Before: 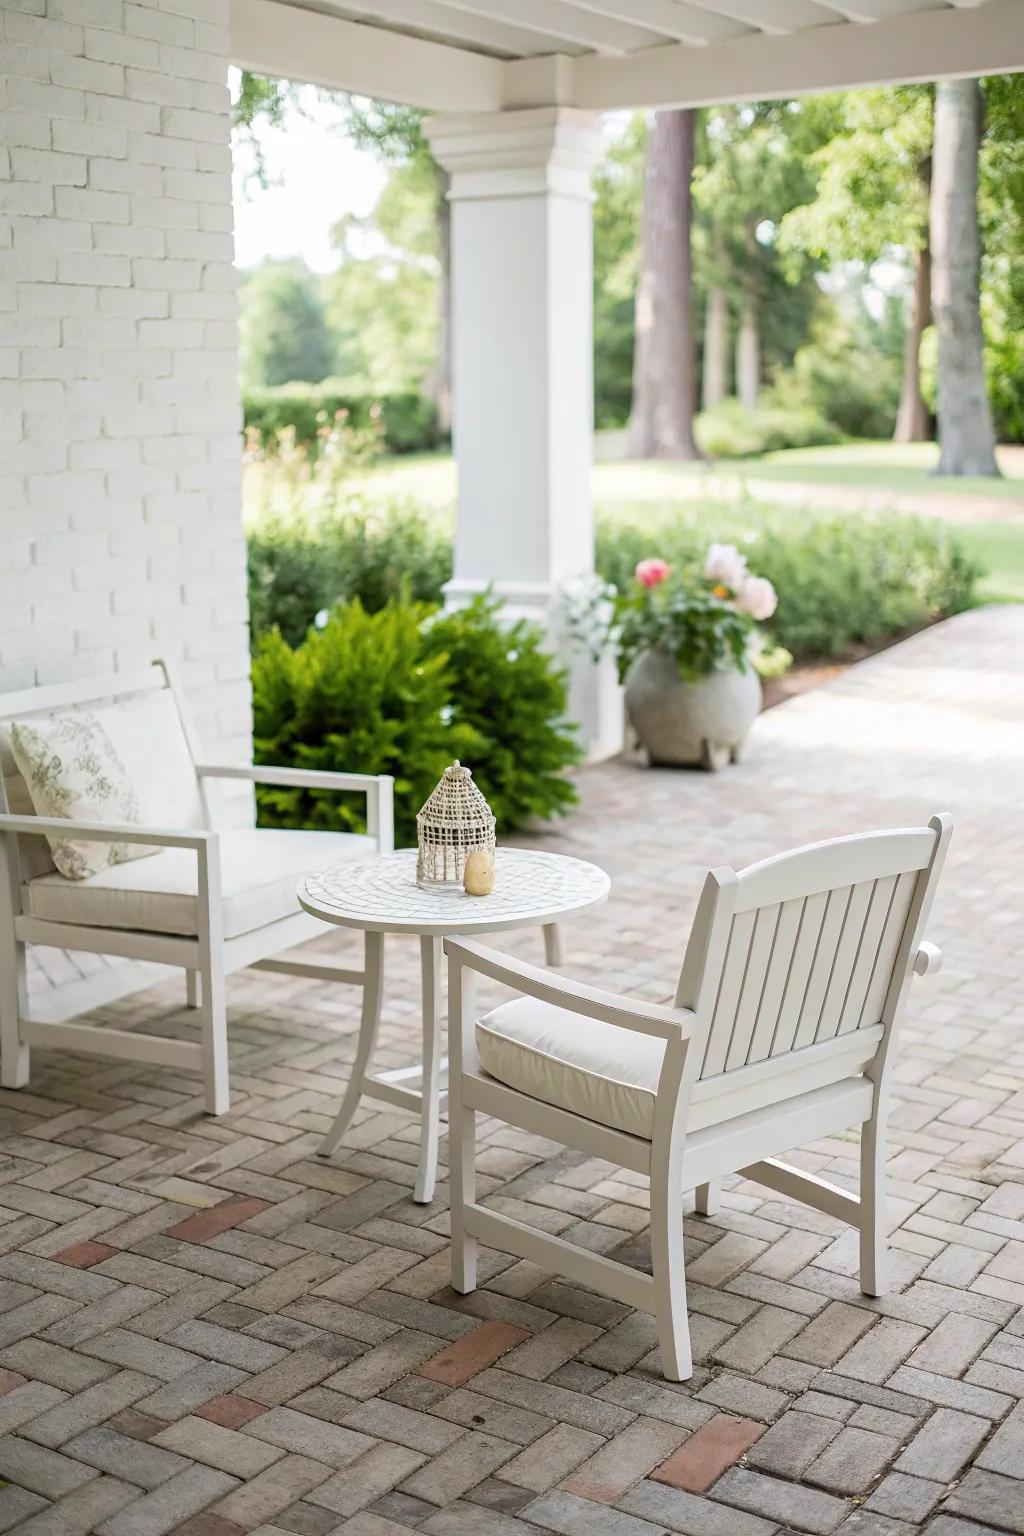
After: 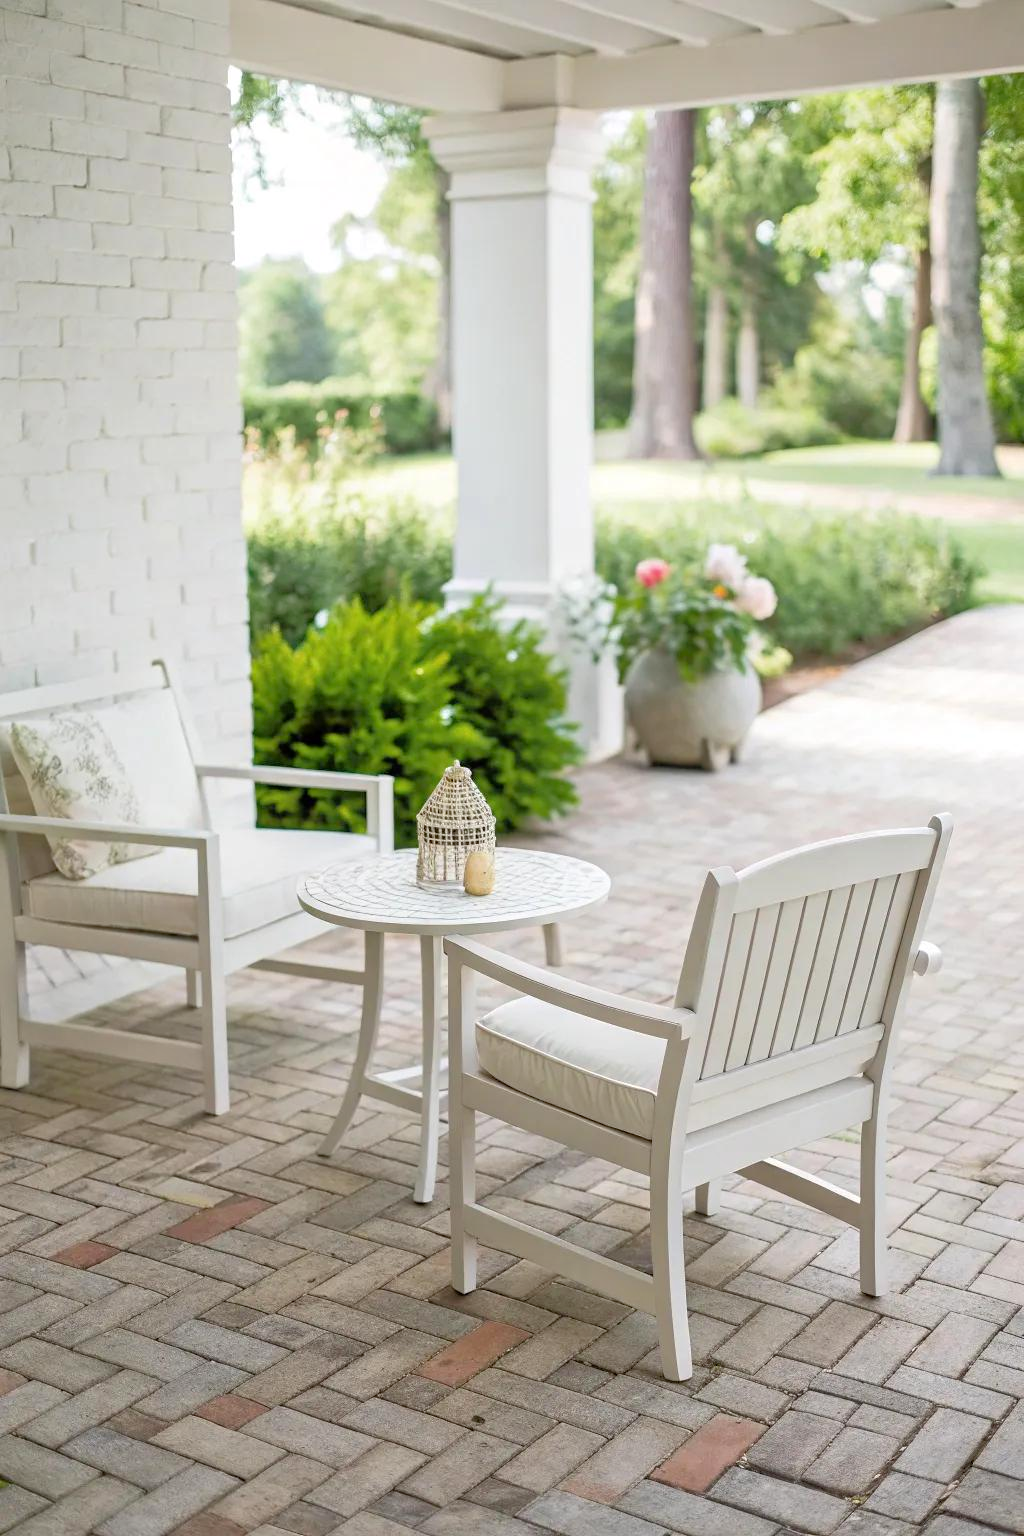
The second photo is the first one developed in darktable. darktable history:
tone equalizer: -7 EV 0.164 EV, -6 EV 0.623 EV, -5 EV 1.17 EV, -4 EV 1.3 EV, -3 EV 1.17 EV, -2 EV 0.6 EV, -1 EV 0.162 EV
